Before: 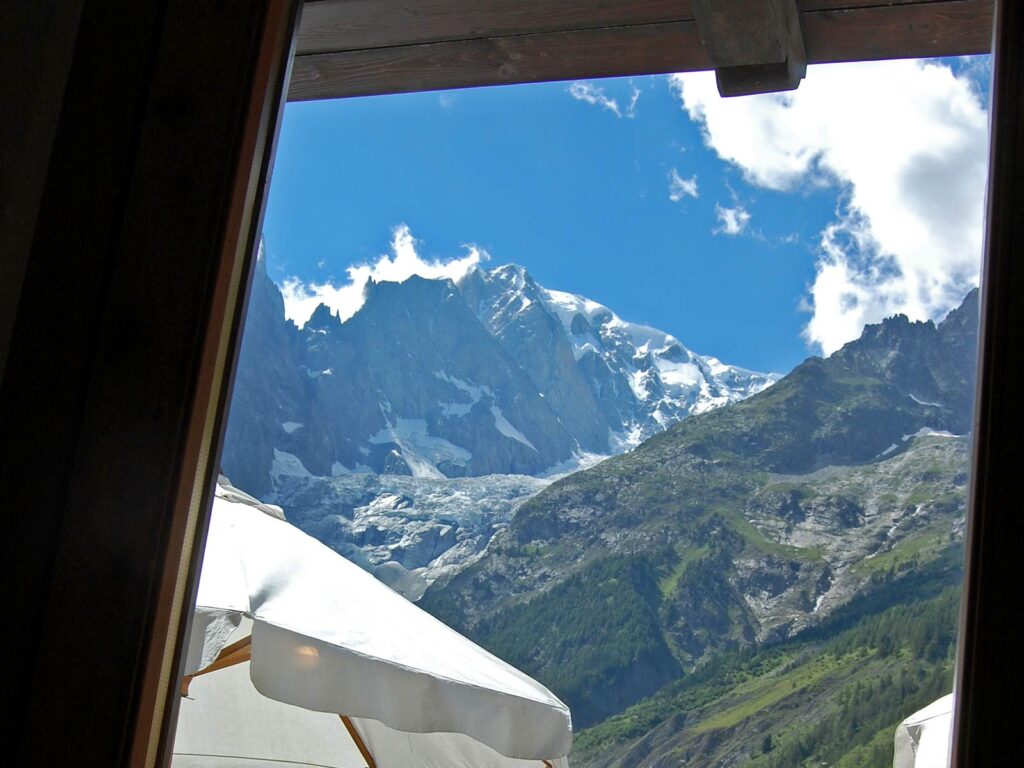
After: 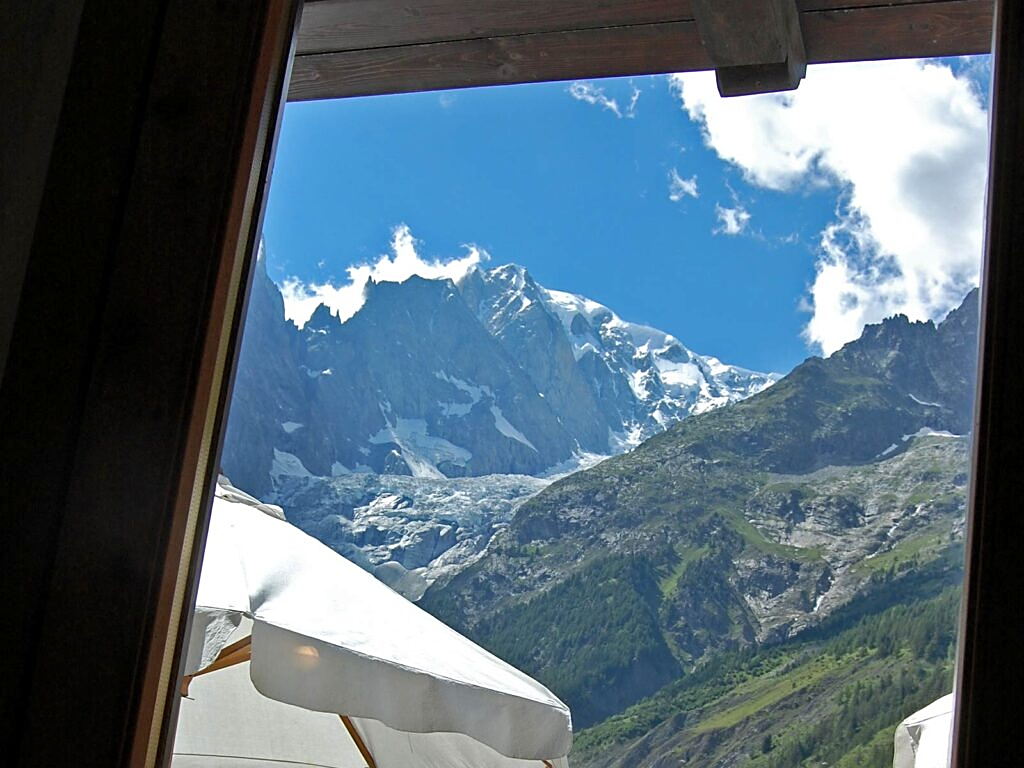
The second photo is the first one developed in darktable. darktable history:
shadows and highlights: shadows 37.27, highlights -28.18, soften with gaussian
sharpen: on, module defaults
